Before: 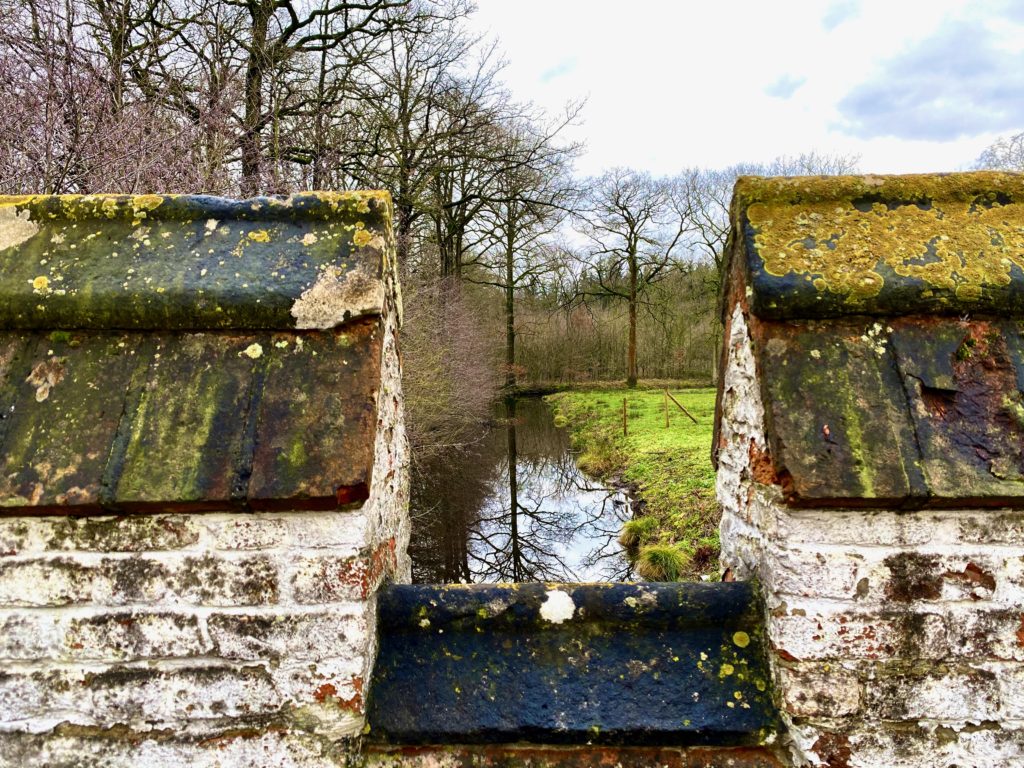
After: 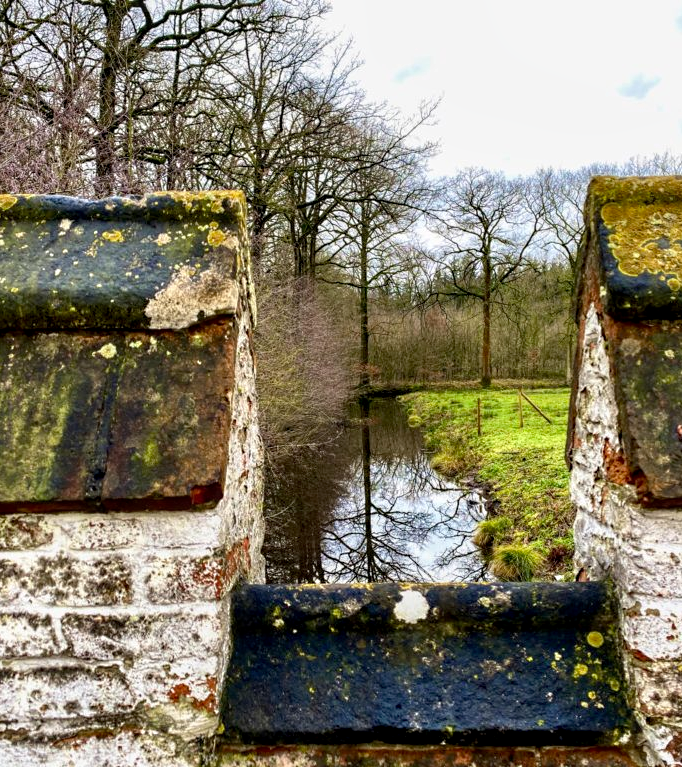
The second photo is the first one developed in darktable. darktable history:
crop and rotate: left 14.292%, right 19.041%
sharpen: radius 5.325, amount 0.312, threshold 26.433
local contrast: on, module defaults
